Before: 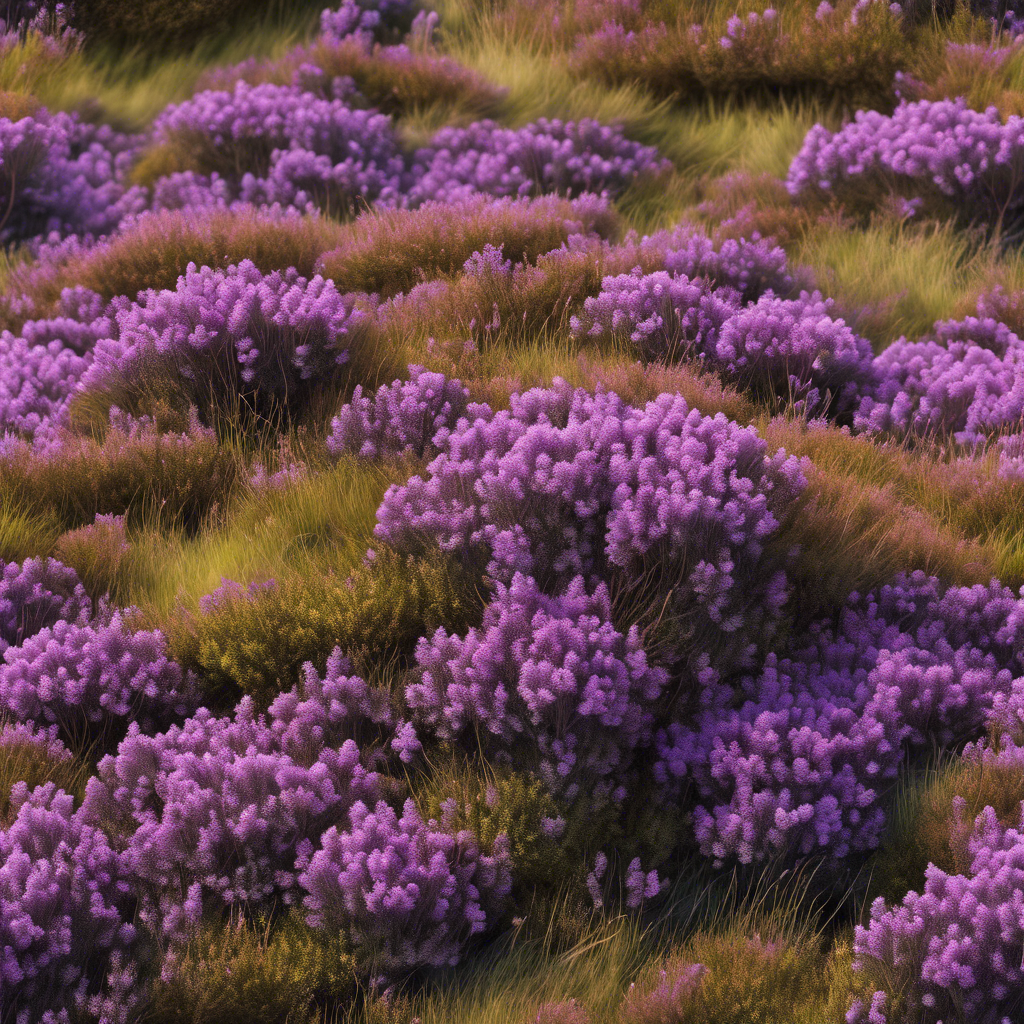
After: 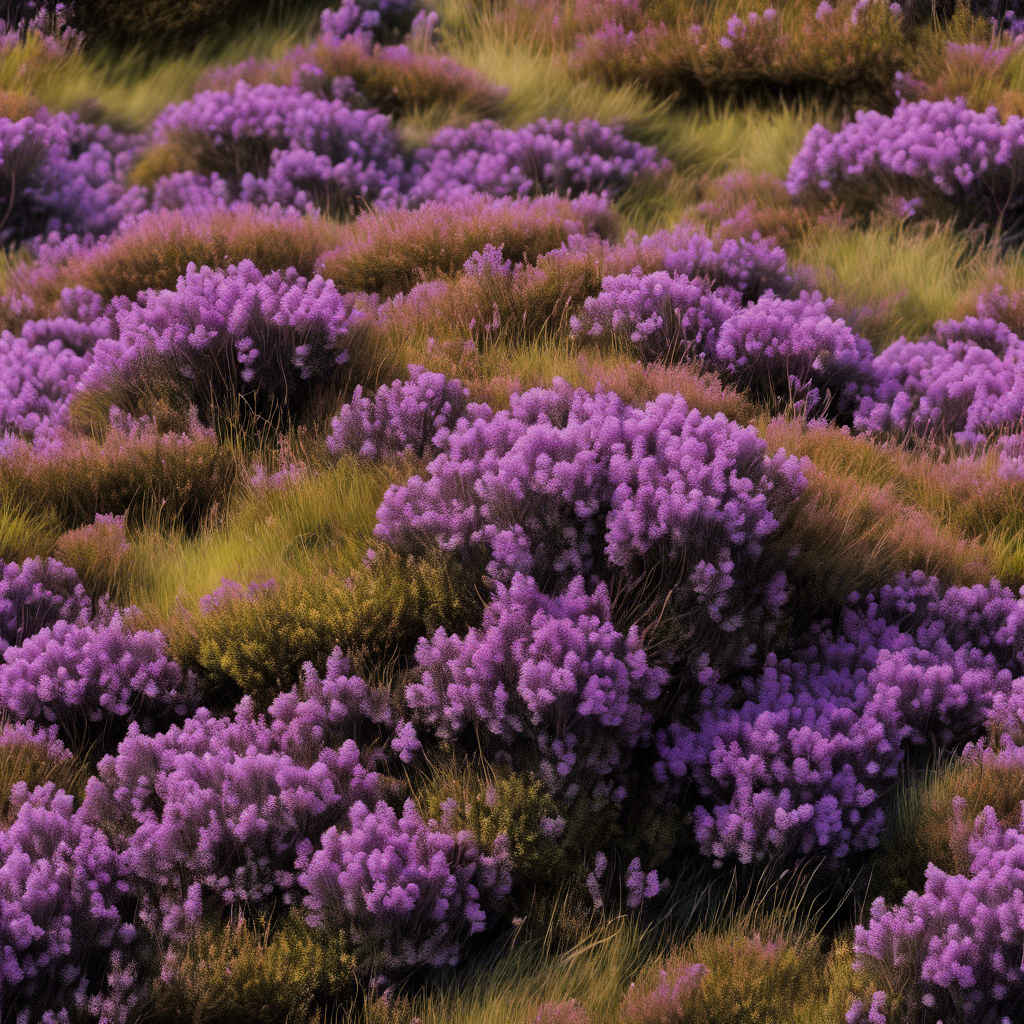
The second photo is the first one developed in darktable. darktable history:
filmic rgb: black relative exposure -7.82 EV, white relative exposure 4.29 EV, hardness 3.86, color science v6 (2022)
rotate and perspective: crop left 0, crop top 0
